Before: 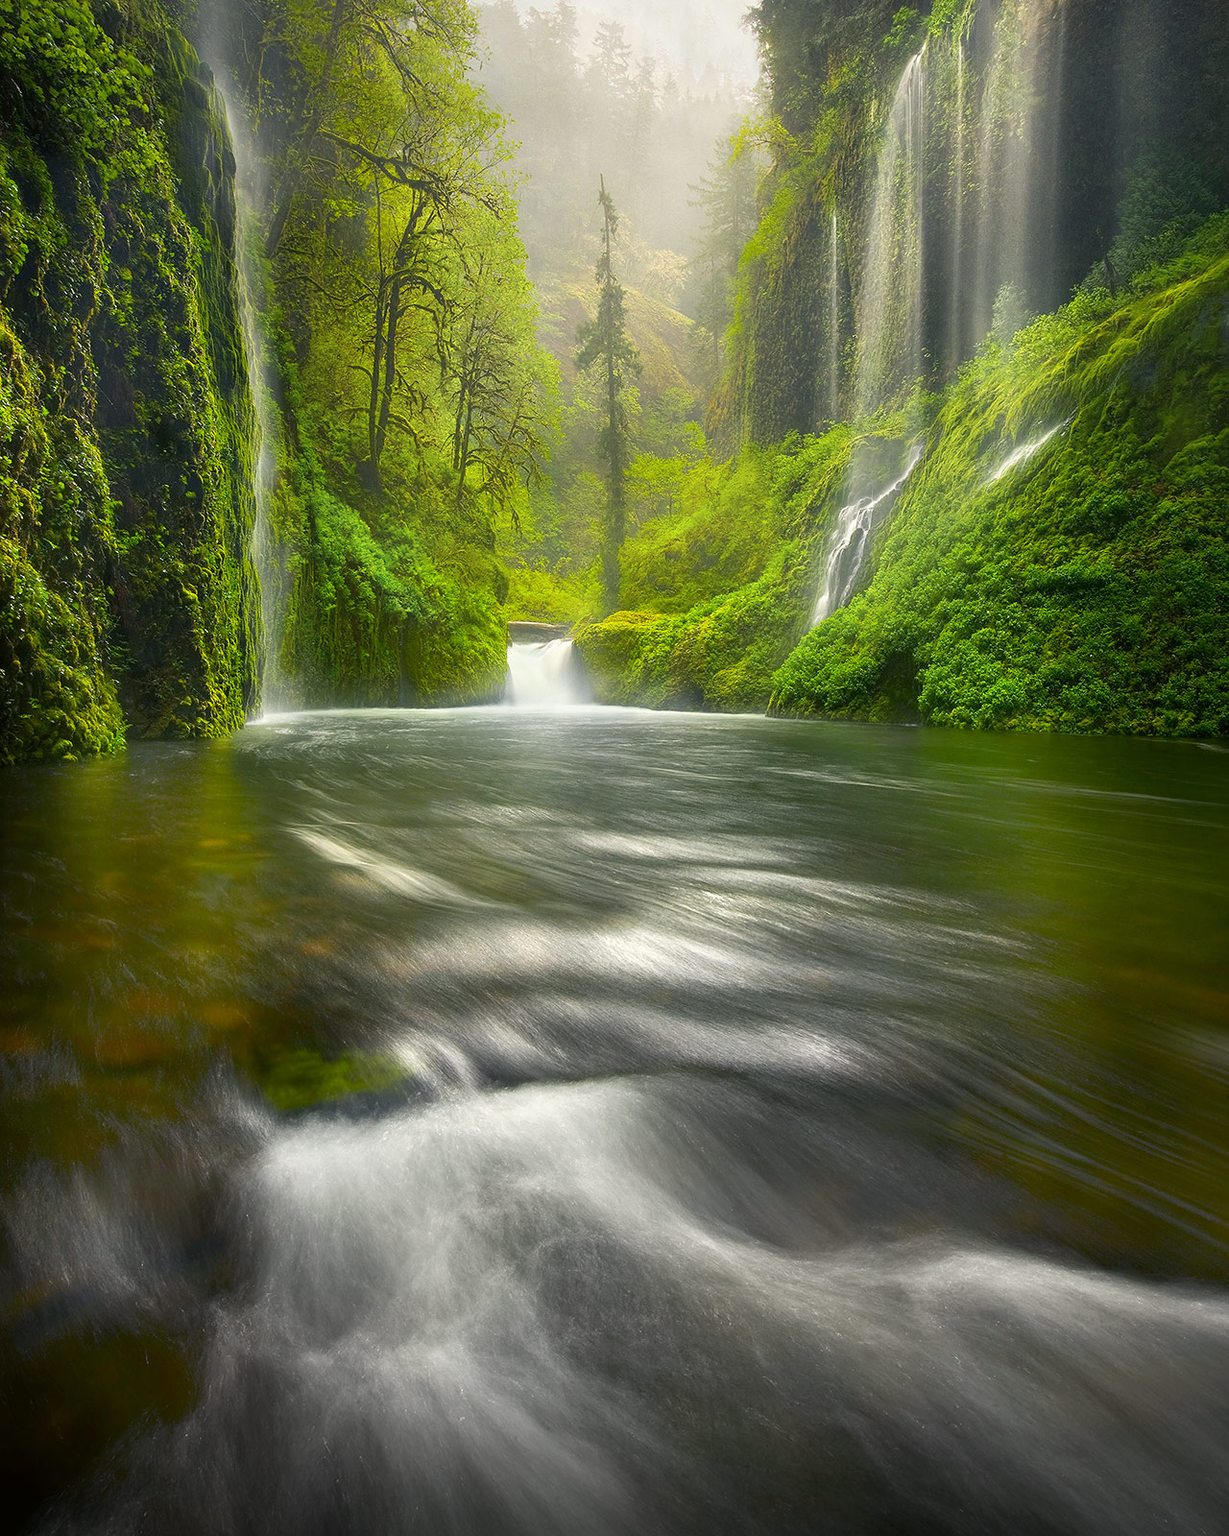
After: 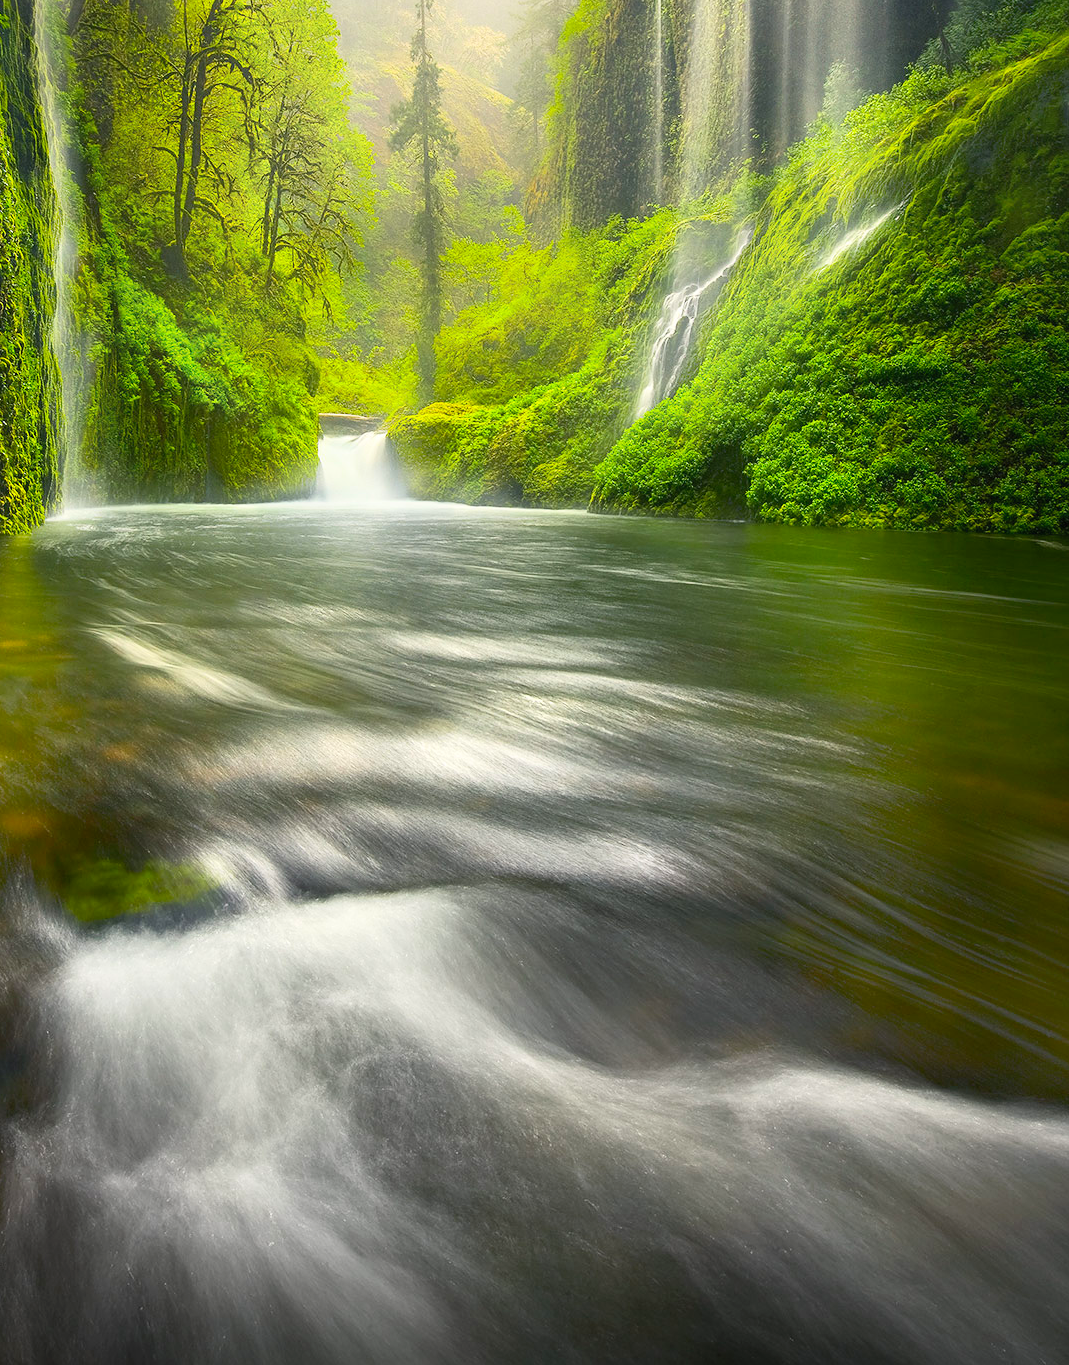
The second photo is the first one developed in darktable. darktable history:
contrast brightness saturation: contrast 0.201, brightness 0.165, saturation 0.222
crop: left 16.429%, top 14.629%
